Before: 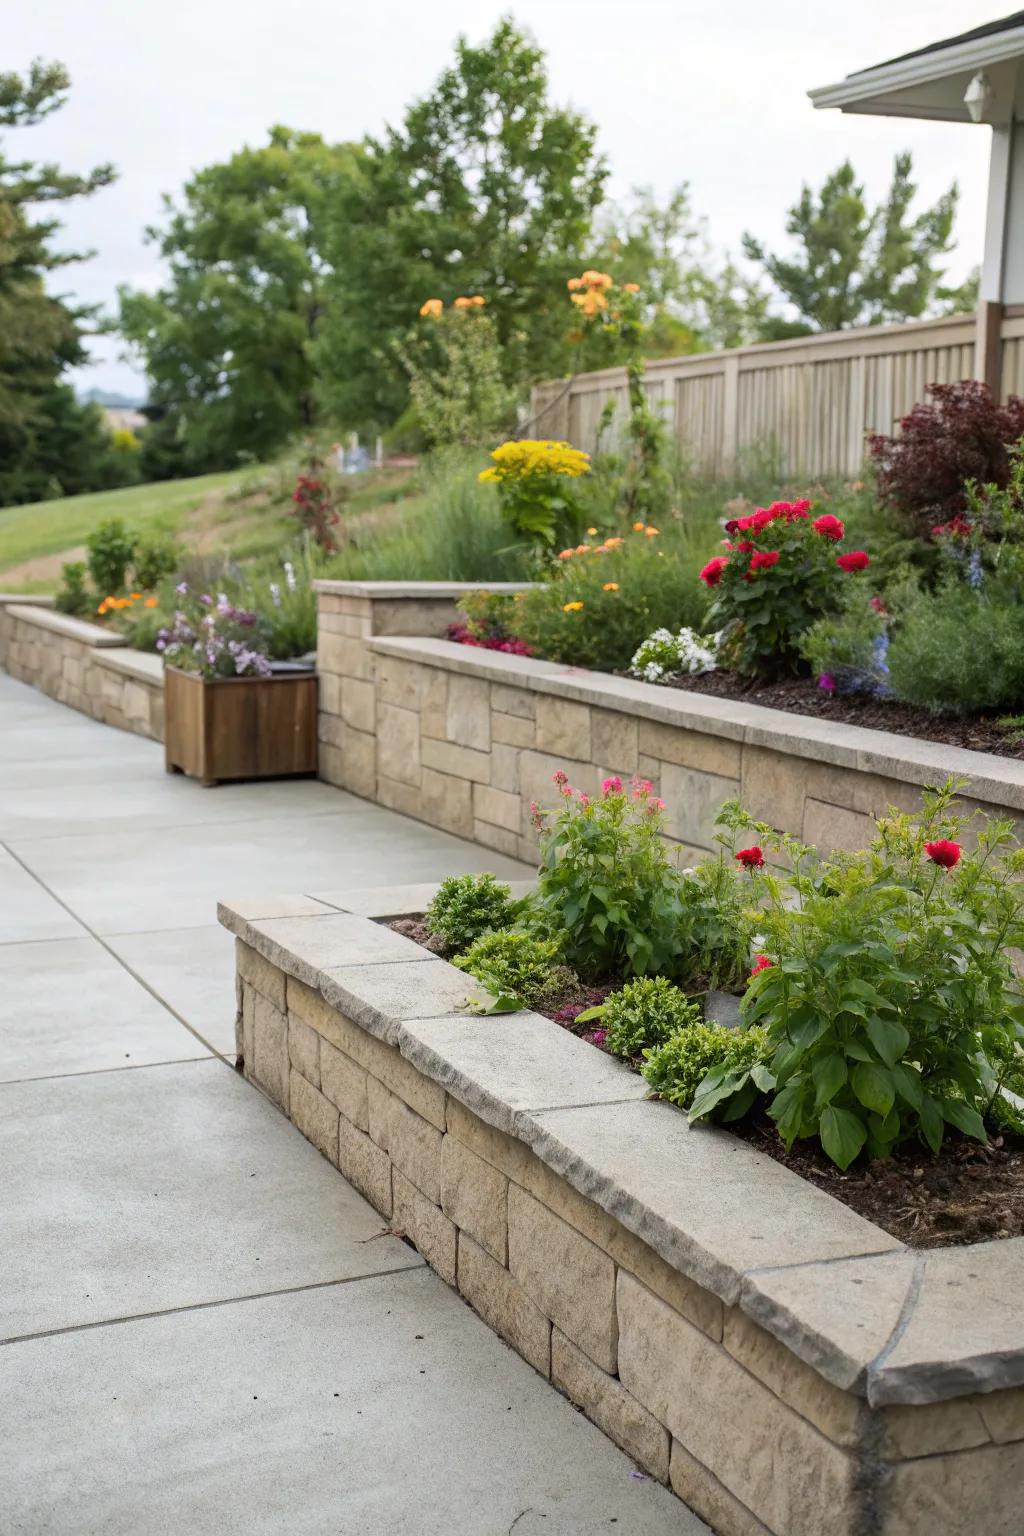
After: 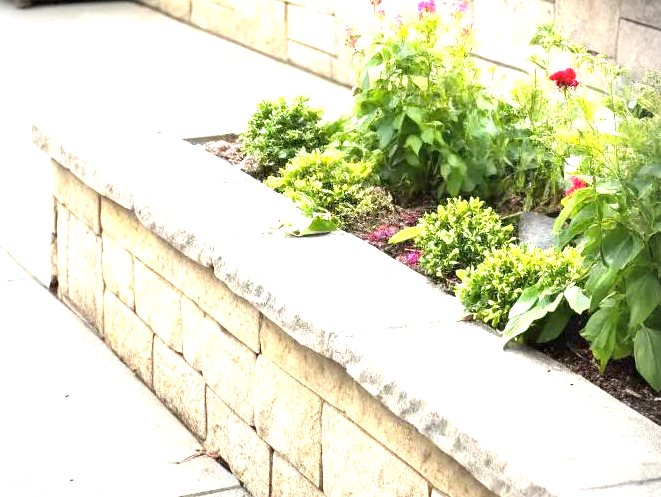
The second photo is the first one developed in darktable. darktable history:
crop: left 18.187%, top 50.72%, right 17.224%, bottom 16.871%
exposure: exposure 1.99 EV, compensate exposure bias true, compensate highlight preservation false
vignetting: fall-off radius 46%, dithering 8-bit output
